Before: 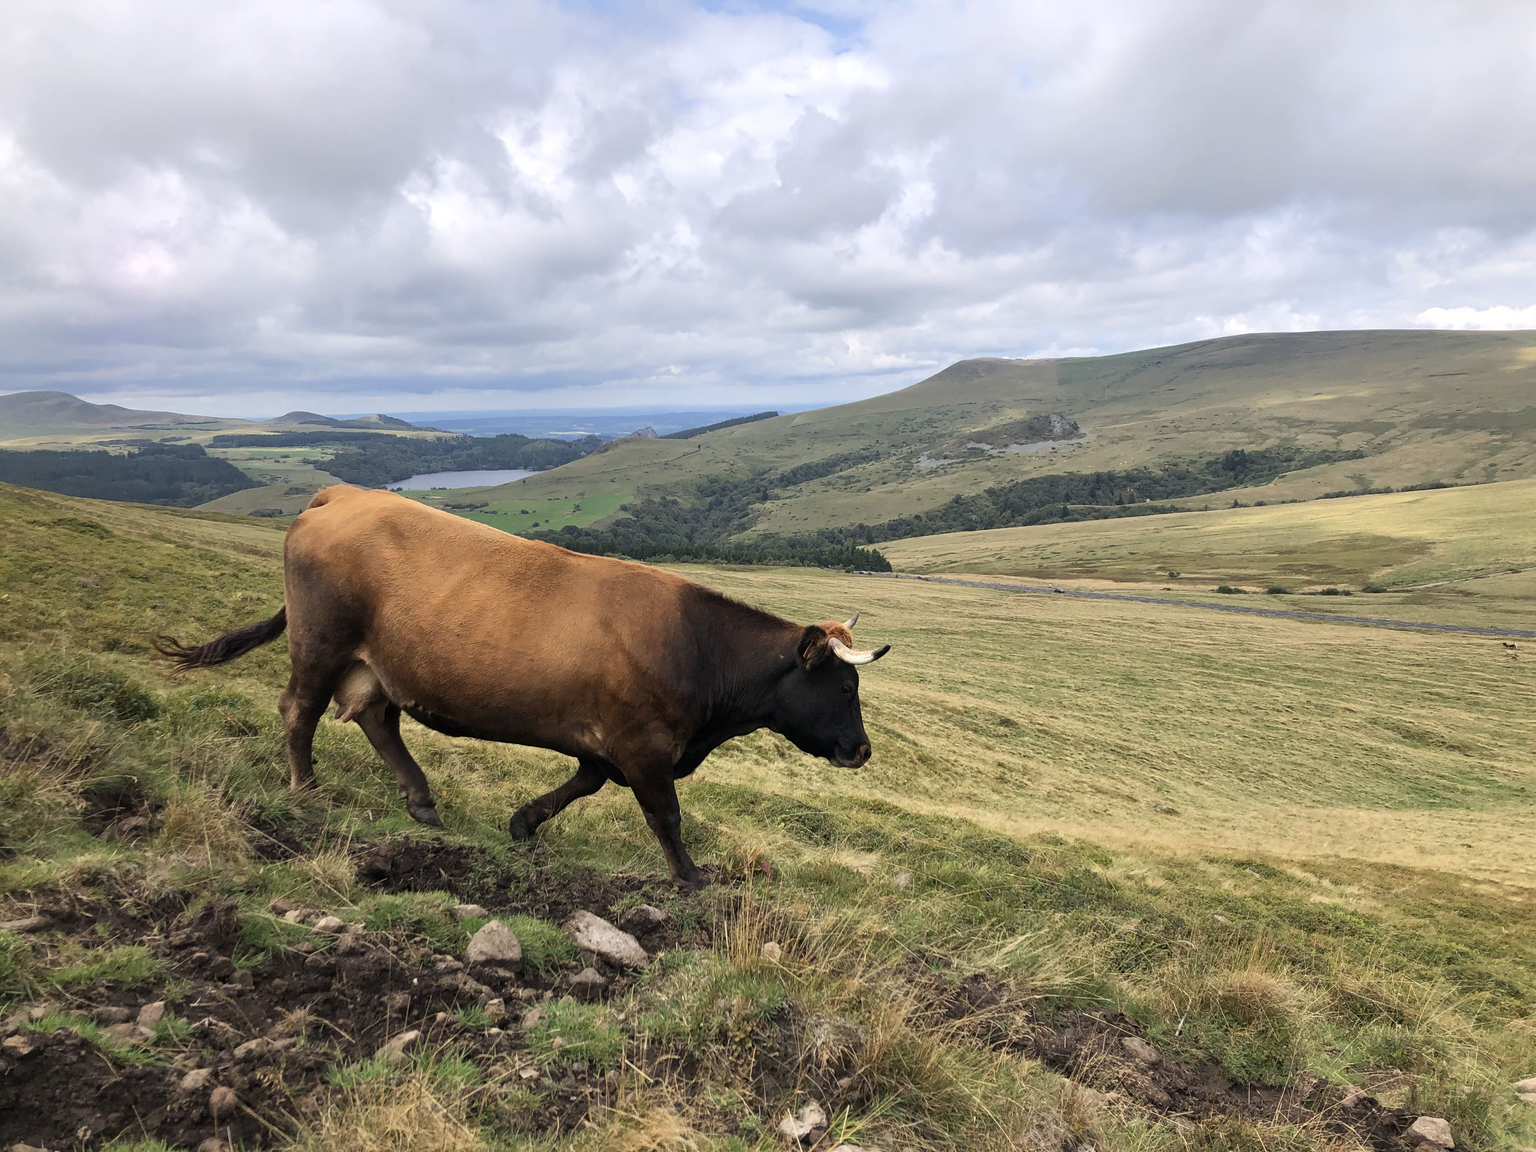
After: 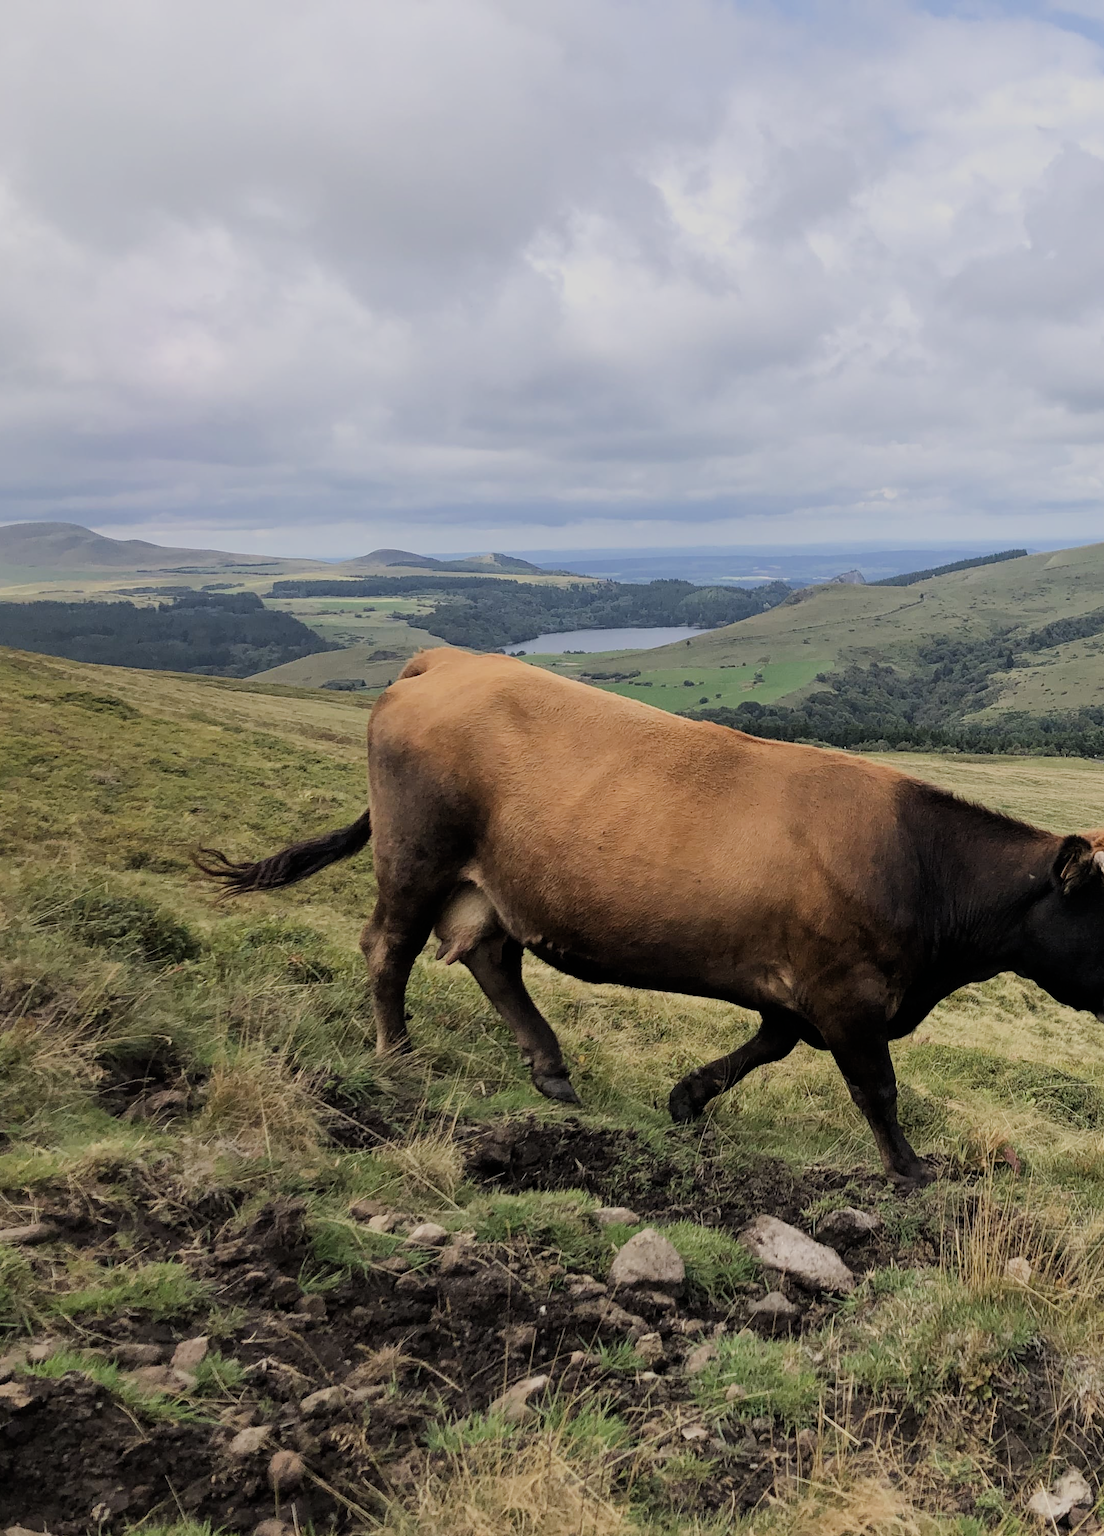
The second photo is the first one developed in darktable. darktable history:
filmic rgb: black relative exposure -7.65 EV, white relative exposure 4.56 EV, hardness 3.61
crop: left 0.588%, right 45.524%, bottom 0.081%
